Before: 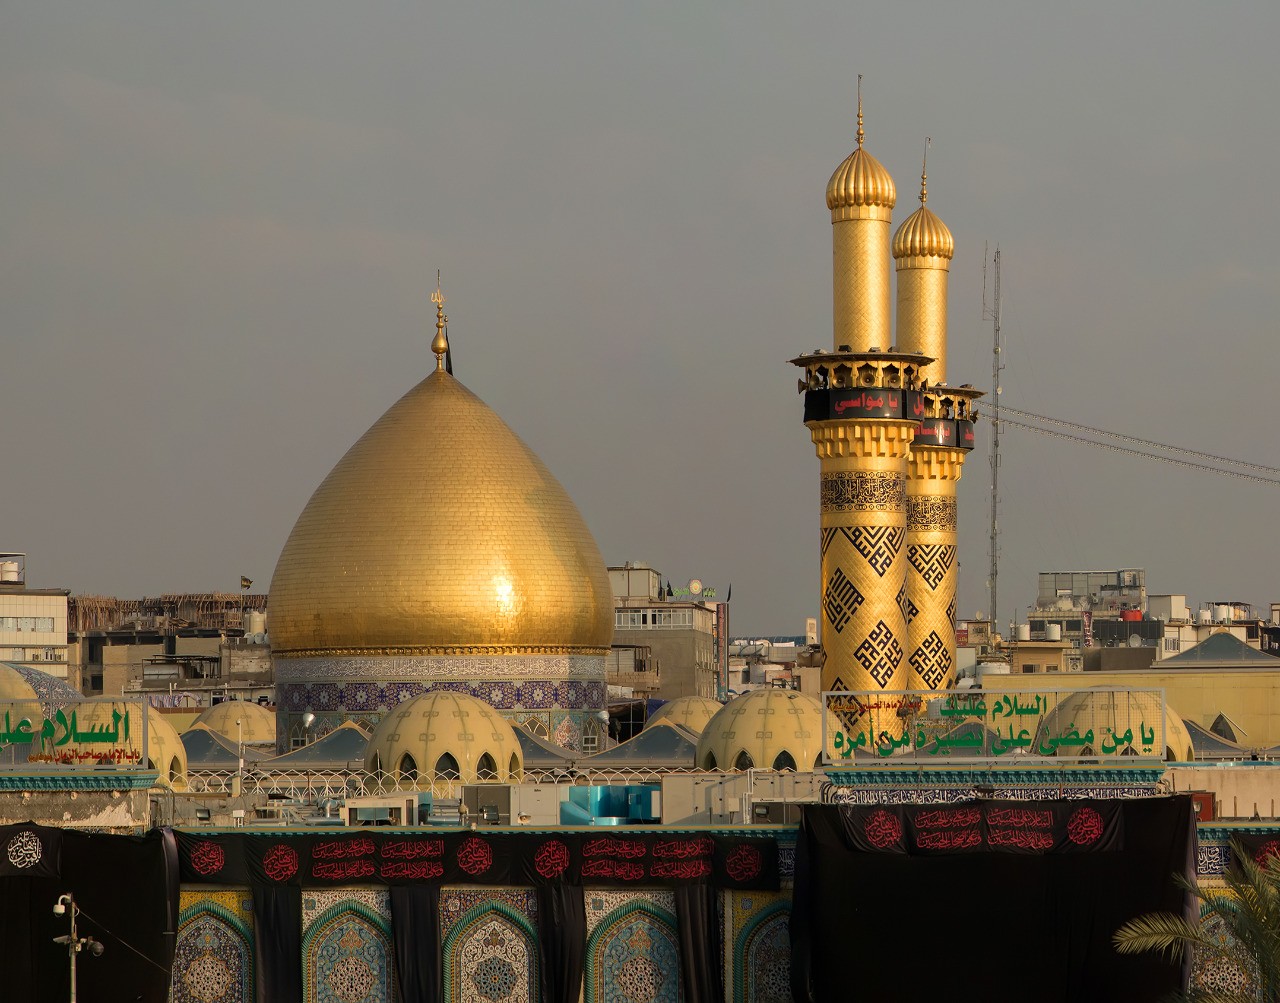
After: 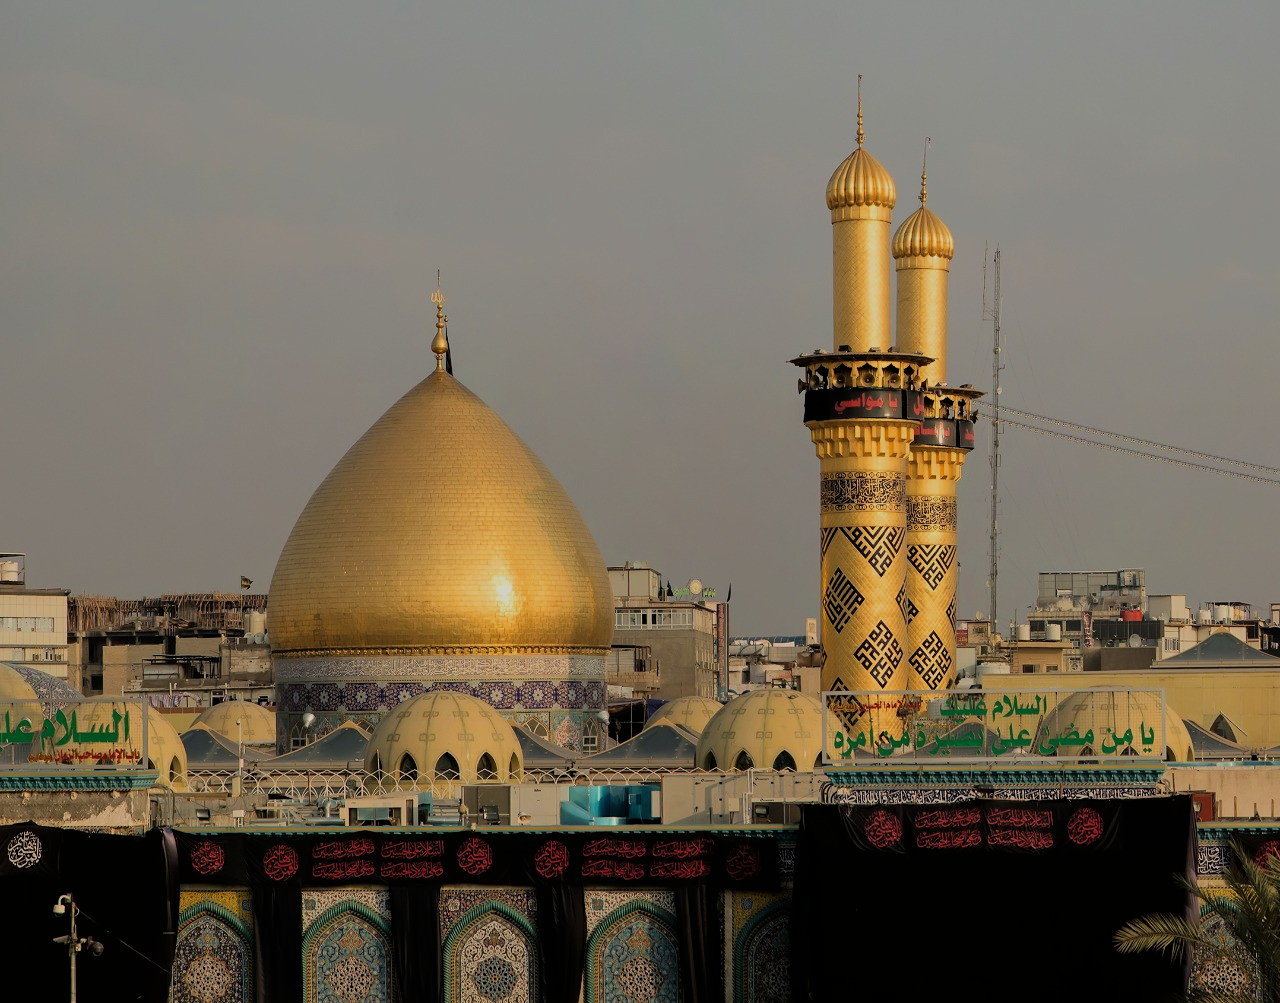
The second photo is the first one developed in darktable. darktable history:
tone equalizer: on, module defaults
filmic rgb: black relative exposure -7.15 EV, white relative exposure 5.36 EV, hardness 3.02, color science v6 (2022)
rgb levels: preserve colors max RGB
